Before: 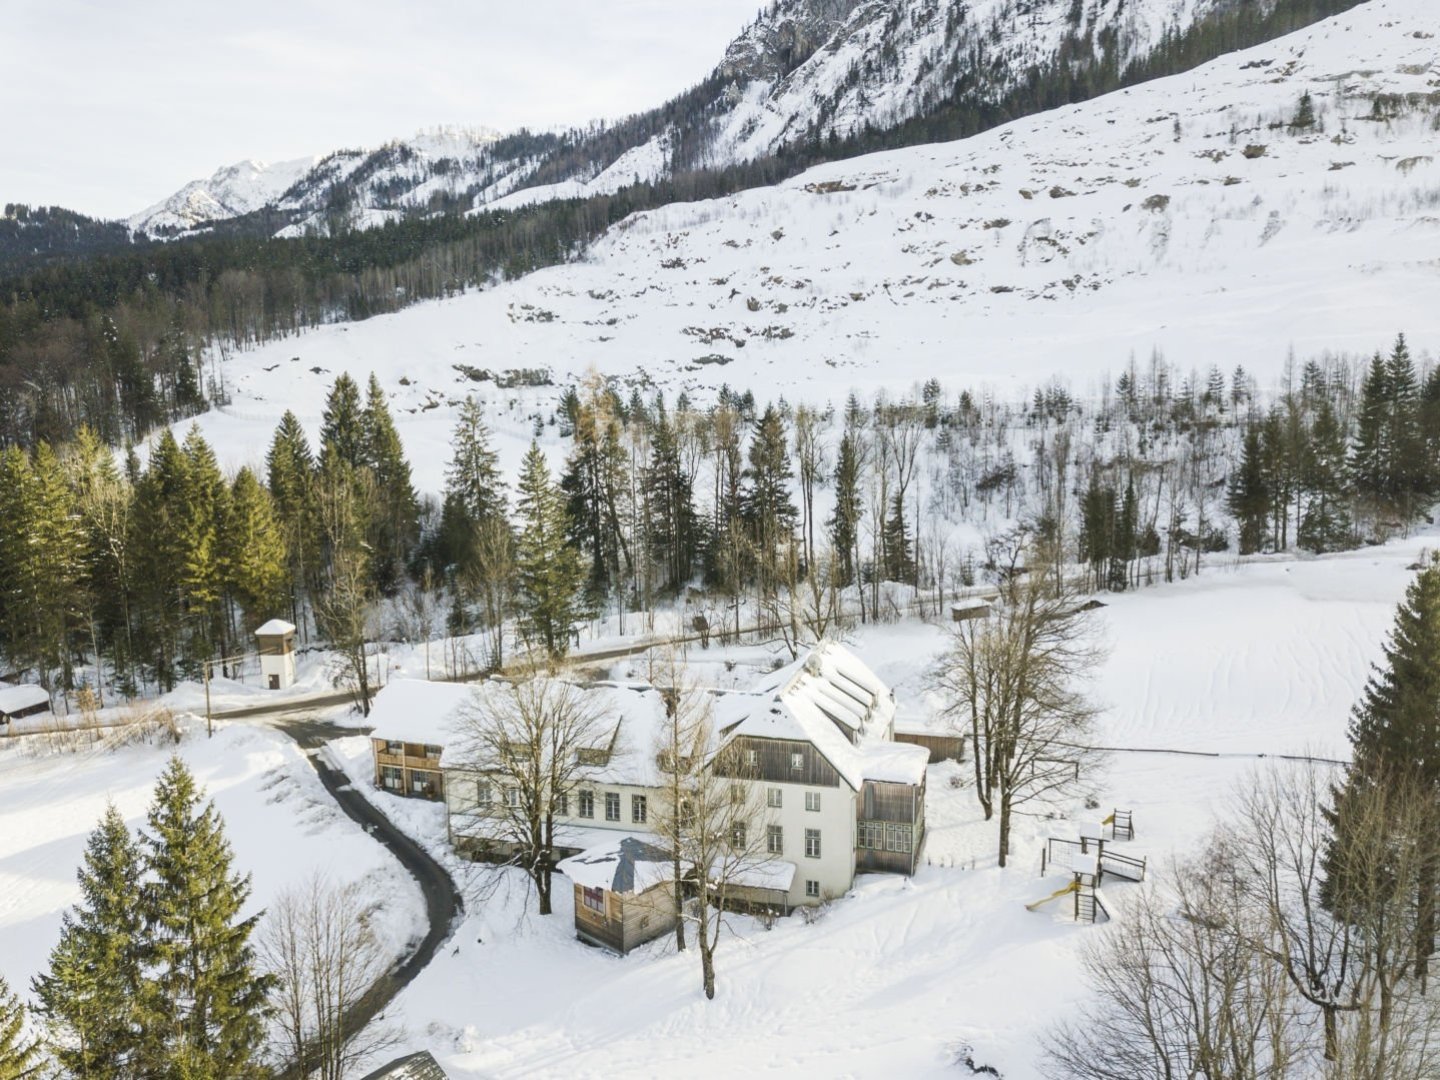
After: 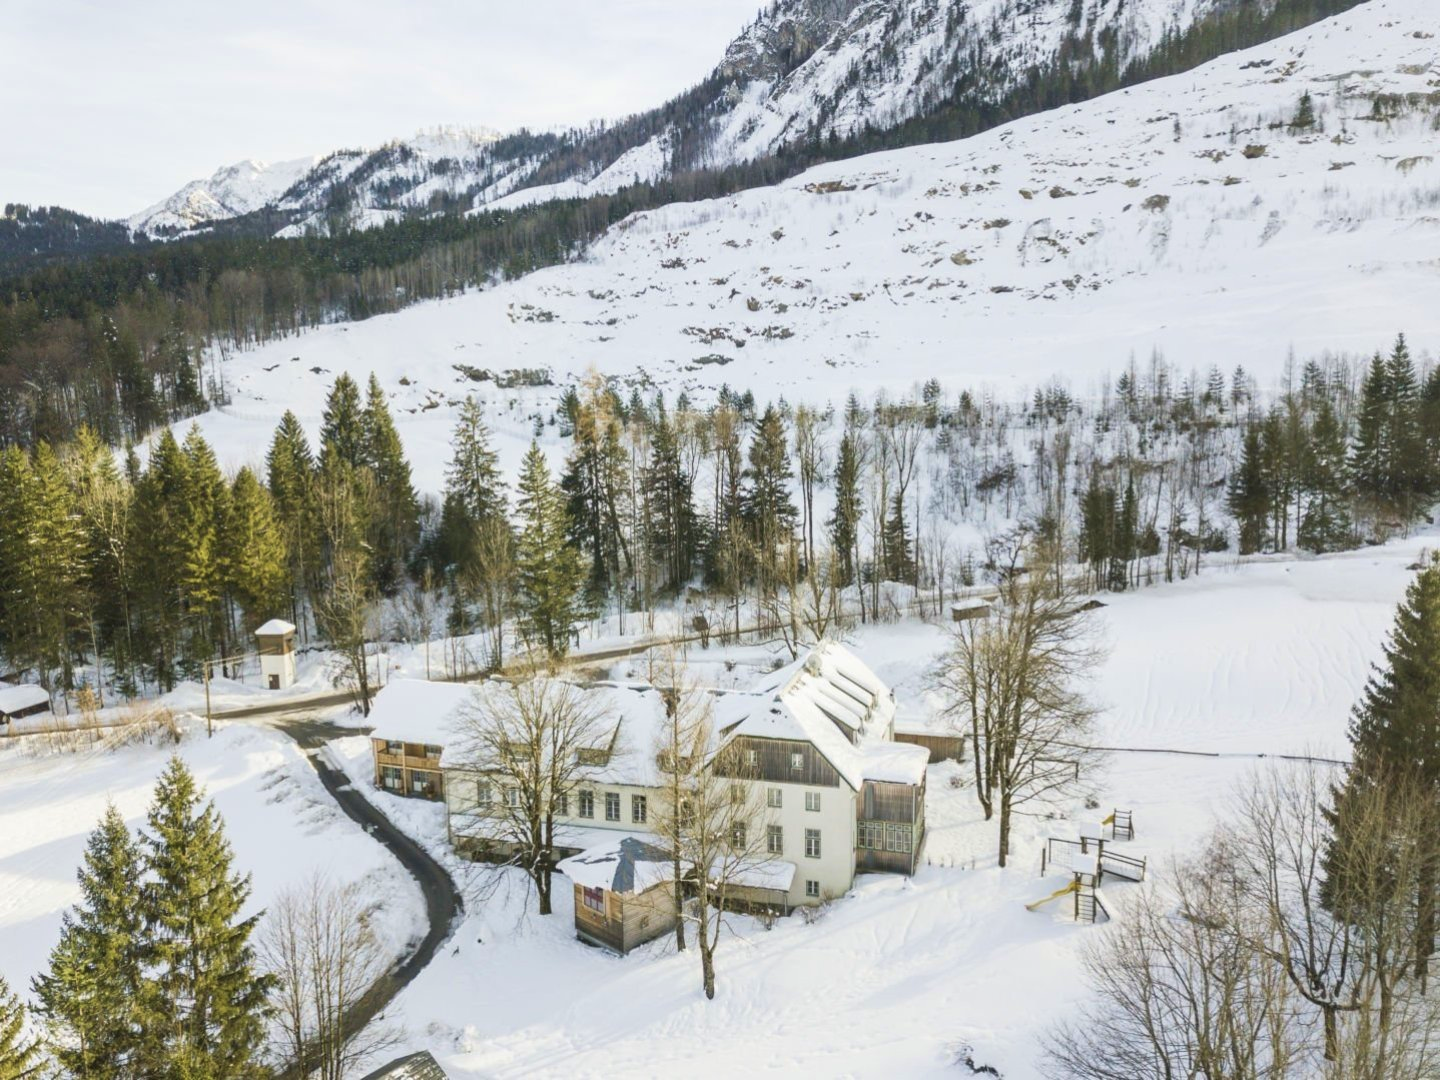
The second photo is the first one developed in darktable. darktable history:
velvia: on, module defaults
local contrast: mode bilateral grid, contrast 99, coarseness 100, detail 91%, midtone range 0.2
